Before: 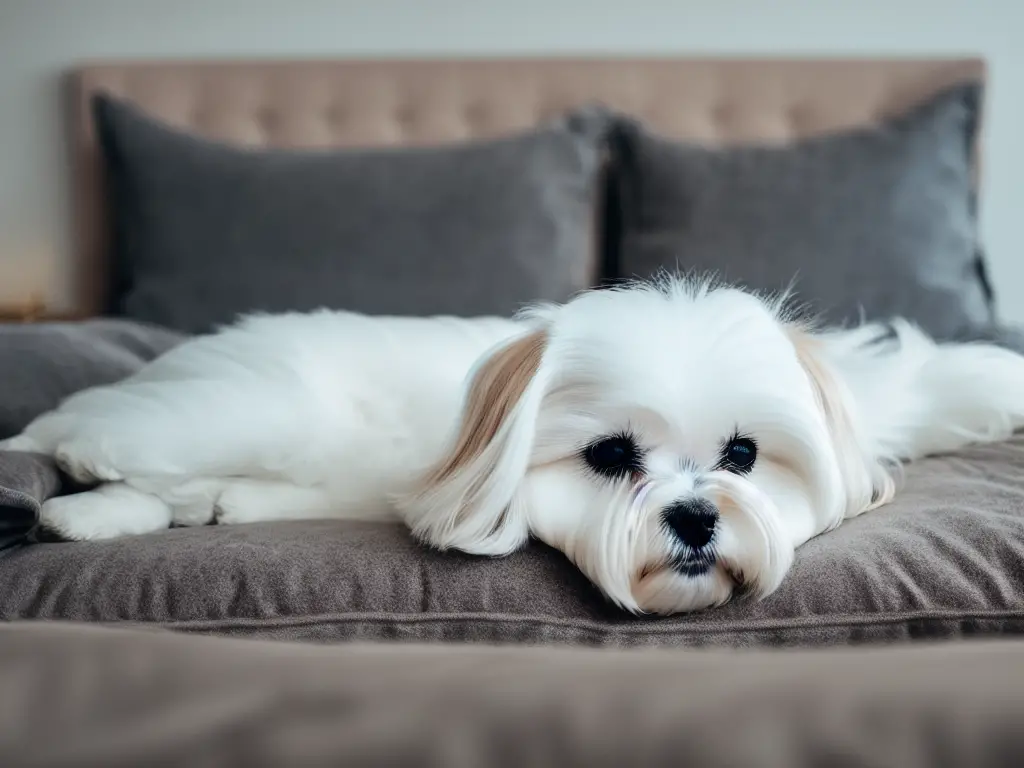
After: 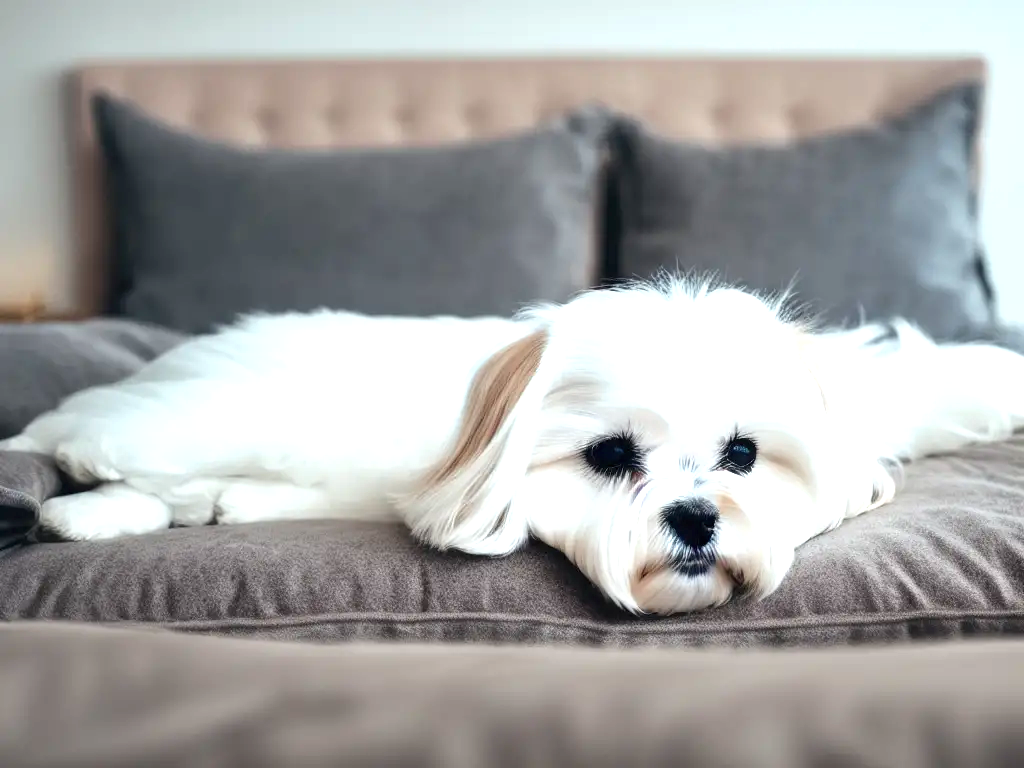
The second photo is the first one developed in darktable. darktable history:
shadows and highlights: shadows 25, highlights -25
exposure: black level correction 0, exposure 0.877 EV, compensate exposure bias true, compensate highlight preservation false
